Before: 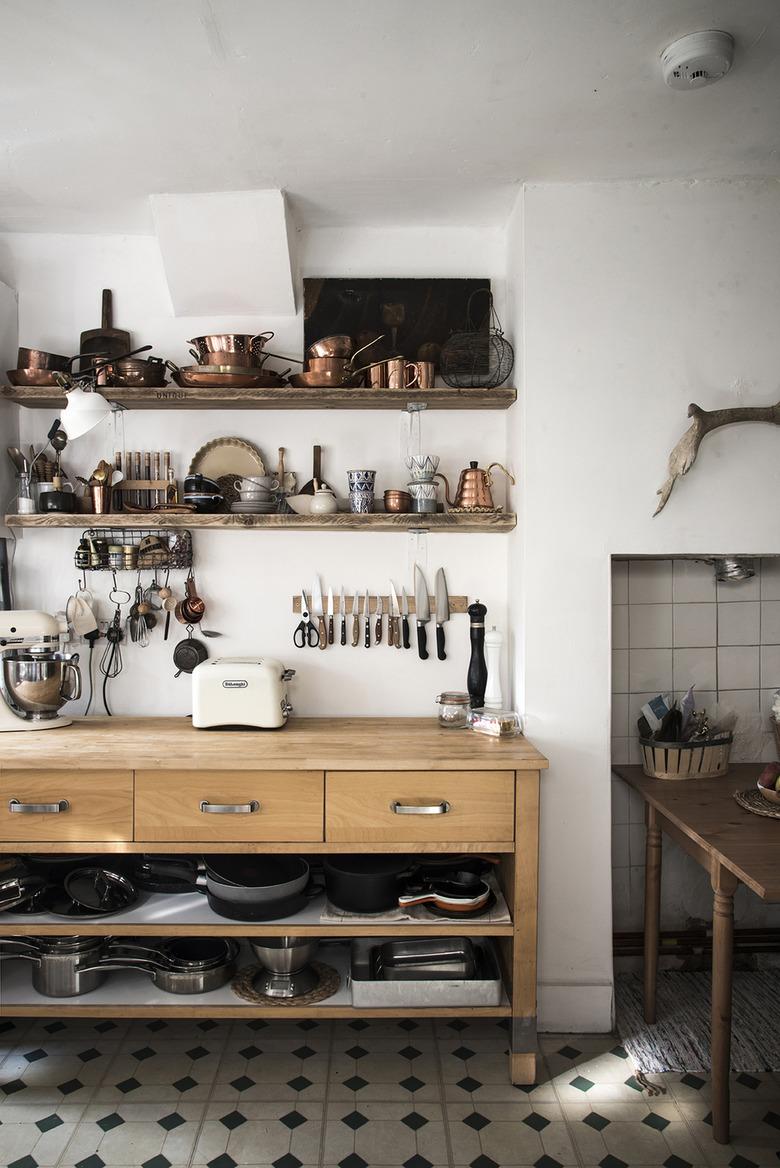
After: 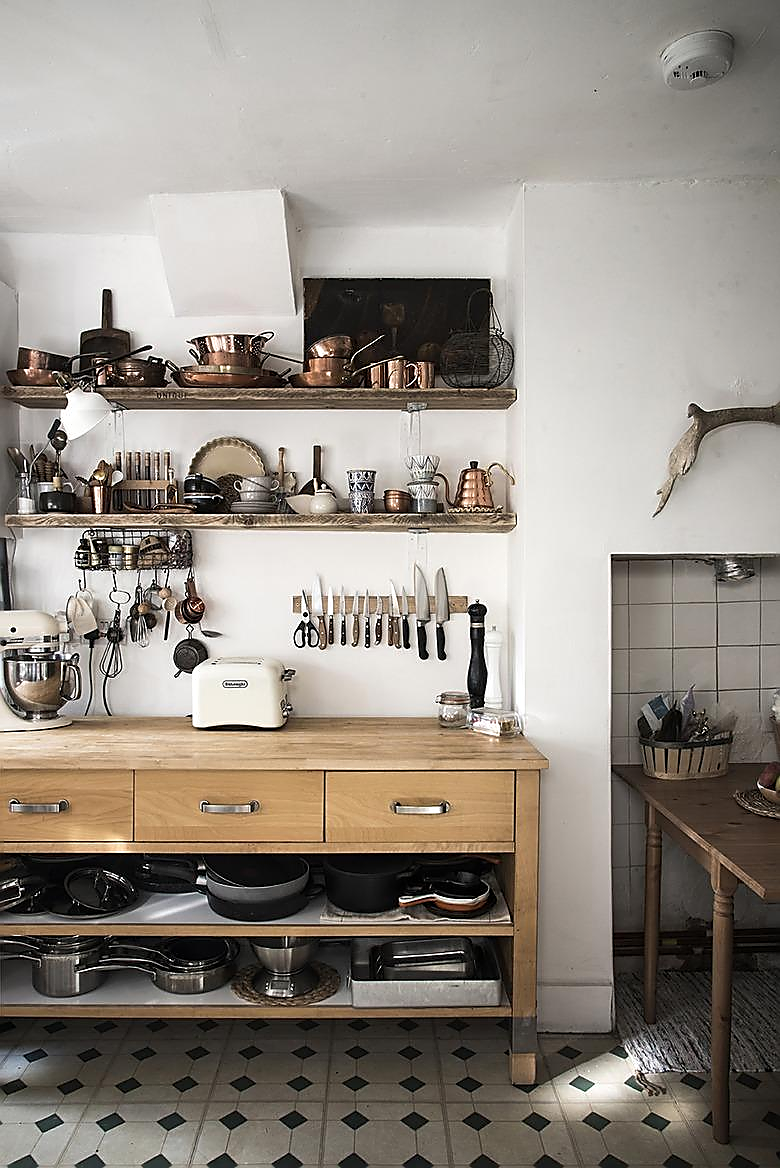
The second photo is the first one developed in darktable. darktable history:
shadows and highlights: shadows 12.26, white point adjustment 1.25, highlights -0.745, soften with gaussian
sharpen: radius 1.382, amount 1.264, threshold 0.827
